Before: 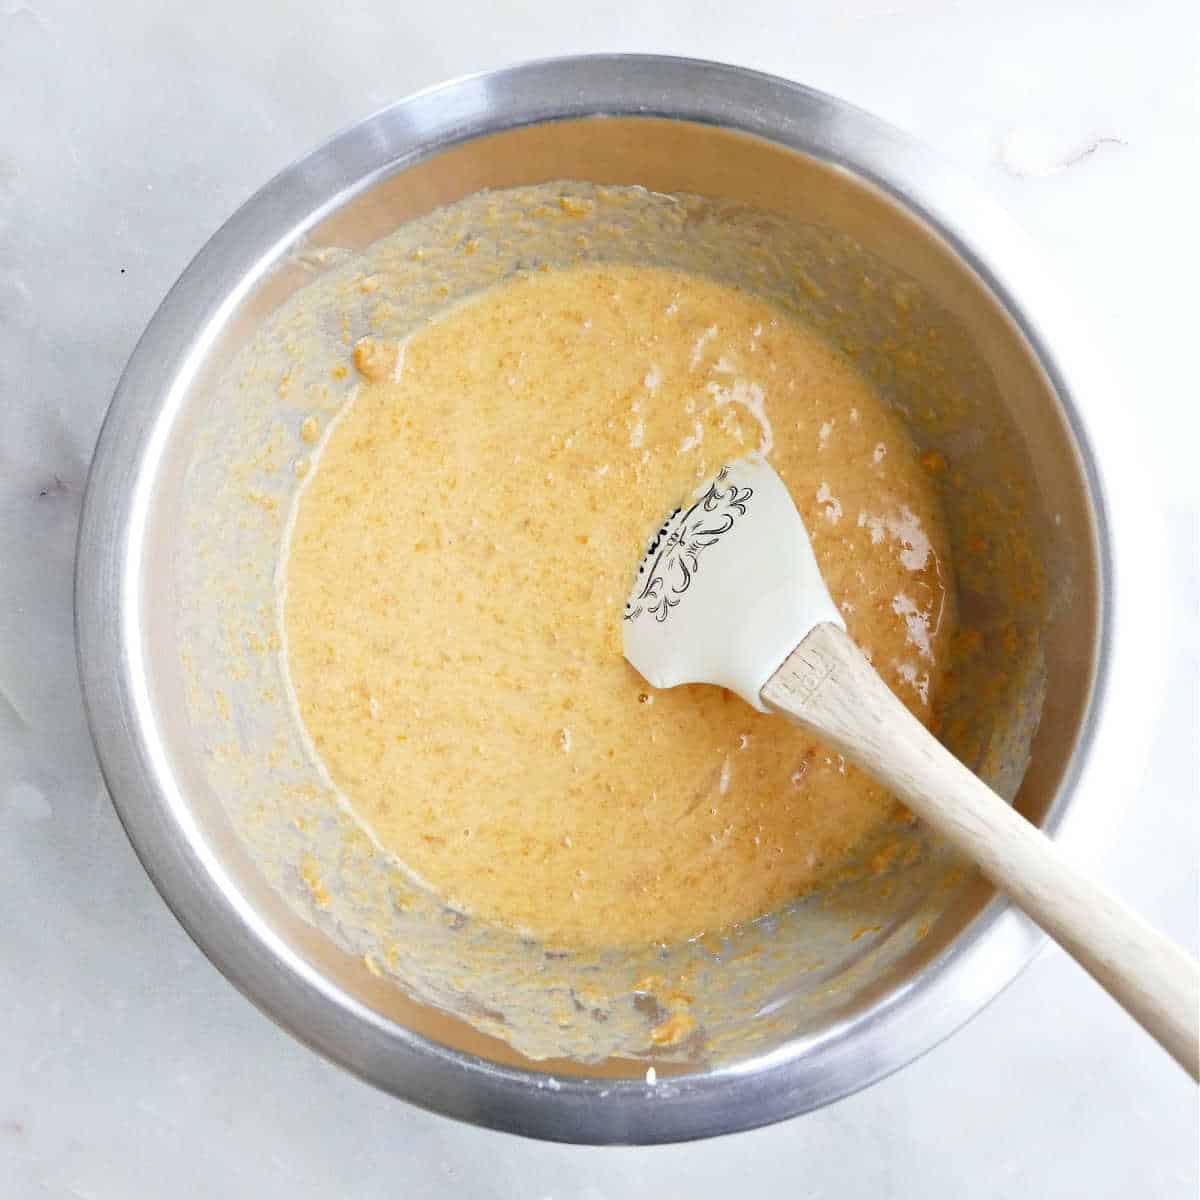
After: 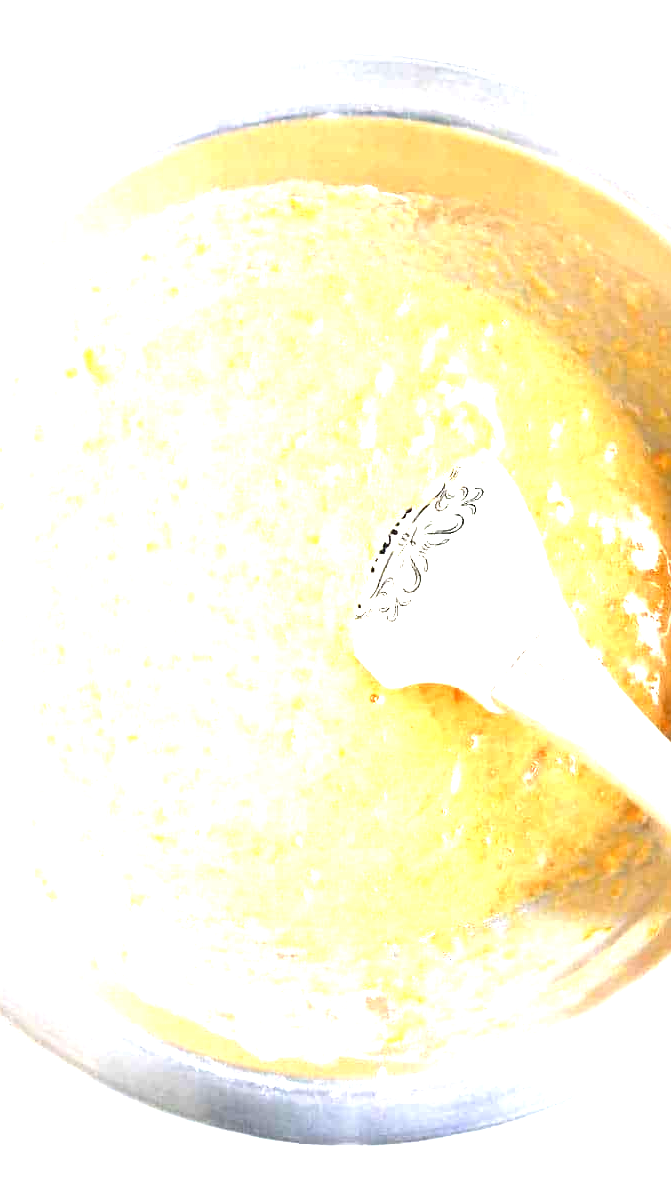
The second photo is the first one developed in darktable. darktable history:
crop and rotate: left 22.452%, right 21.597%
exposure: black level correction 0, exposure 1.932 EV, compensate highlight preservation false
